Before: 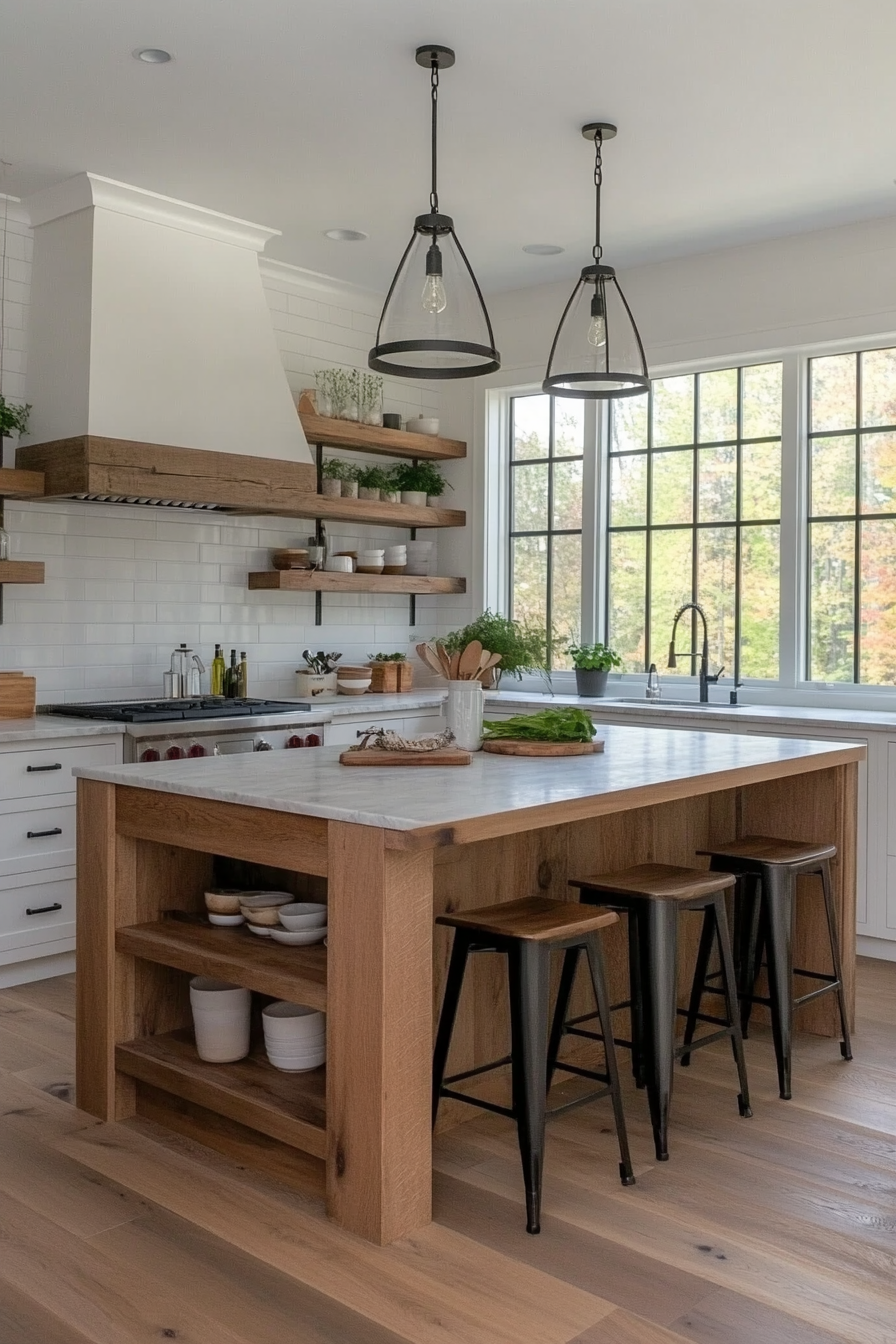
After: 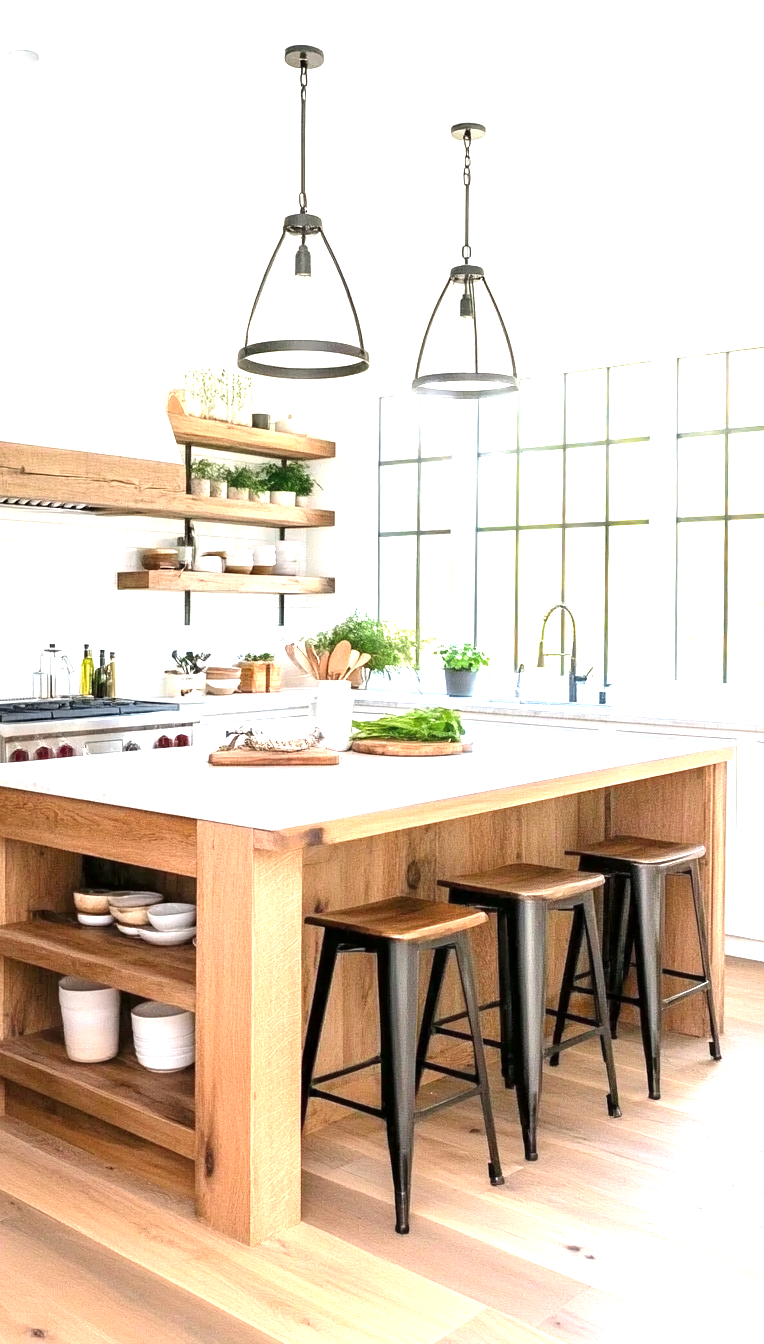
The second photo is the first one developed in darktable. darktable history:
crop and rotate: left 14.644%
exposure: exposure 1.148 EV, compensate exposure bias true, compensate highlight preservation false
levels: levels [0, 0.352, 0.703]
